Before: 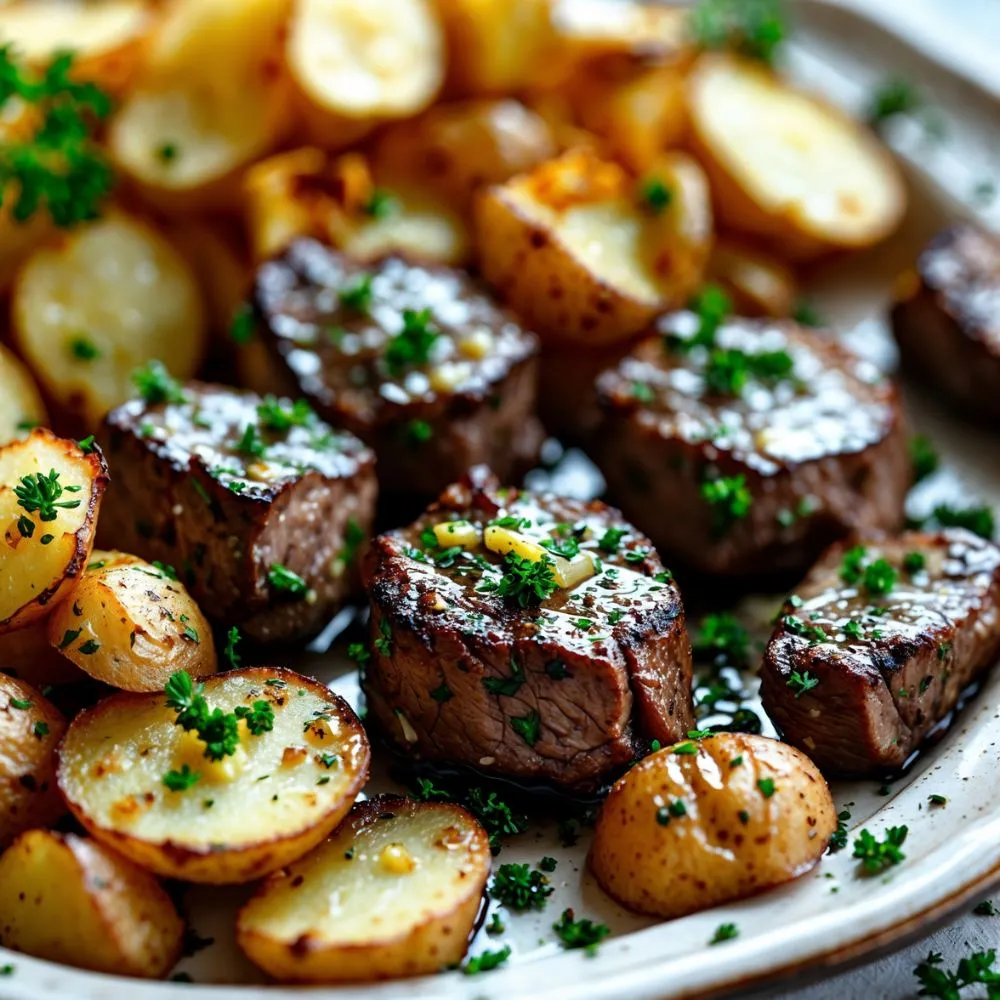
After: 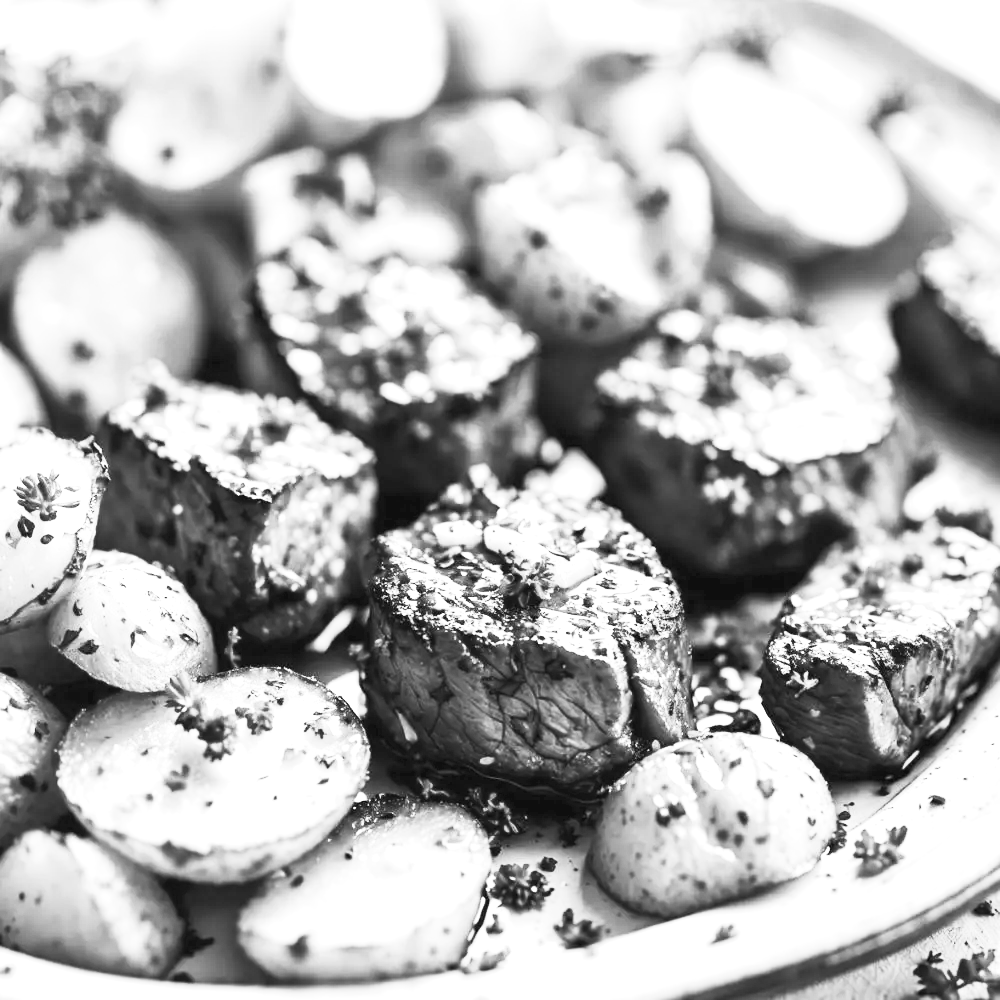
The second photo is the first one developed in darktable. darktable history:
monochrome: a 32, b 64, size 2.3
exposure: black level correction 0, exposure 1.3 EV, compensate highlight preservation false
contrast brightness saturation: contrast 0.43, brightness 0.56, saturation -0.19
rotate and perspective: automatic cropping off
